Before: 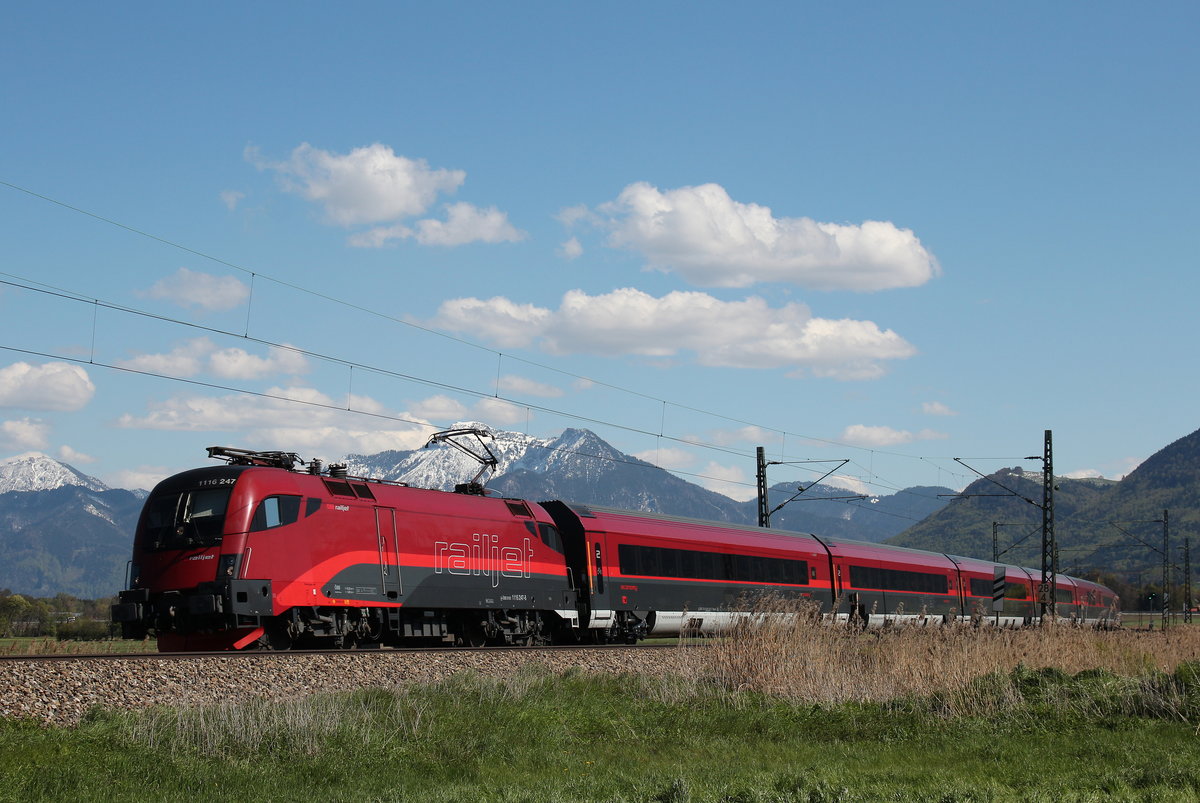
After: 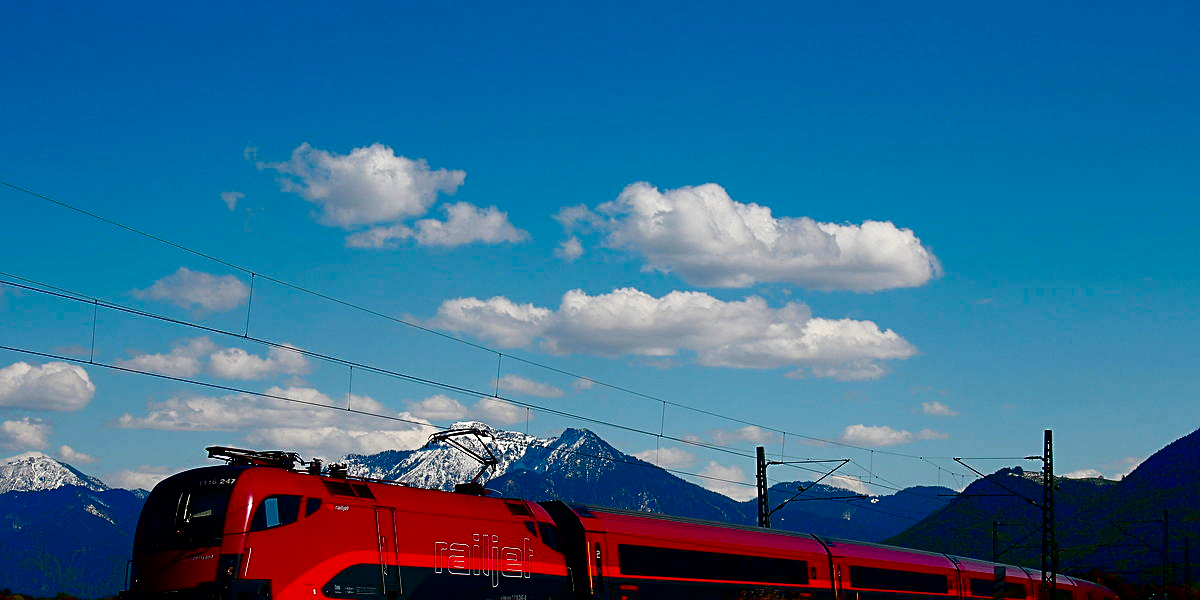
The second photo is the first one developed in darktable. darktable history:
contrast brightness saturation: brightness -0.982, saturation 0.981
sharpen: on, module defaults
base curve: curves: ch0 [(0, 0) (0.036, 0.025) (0.121, 0.166) (0.206, 0.329) (0.605, 0.79) (1, 1)], preserve colors none
crop: bottom 24.746%
